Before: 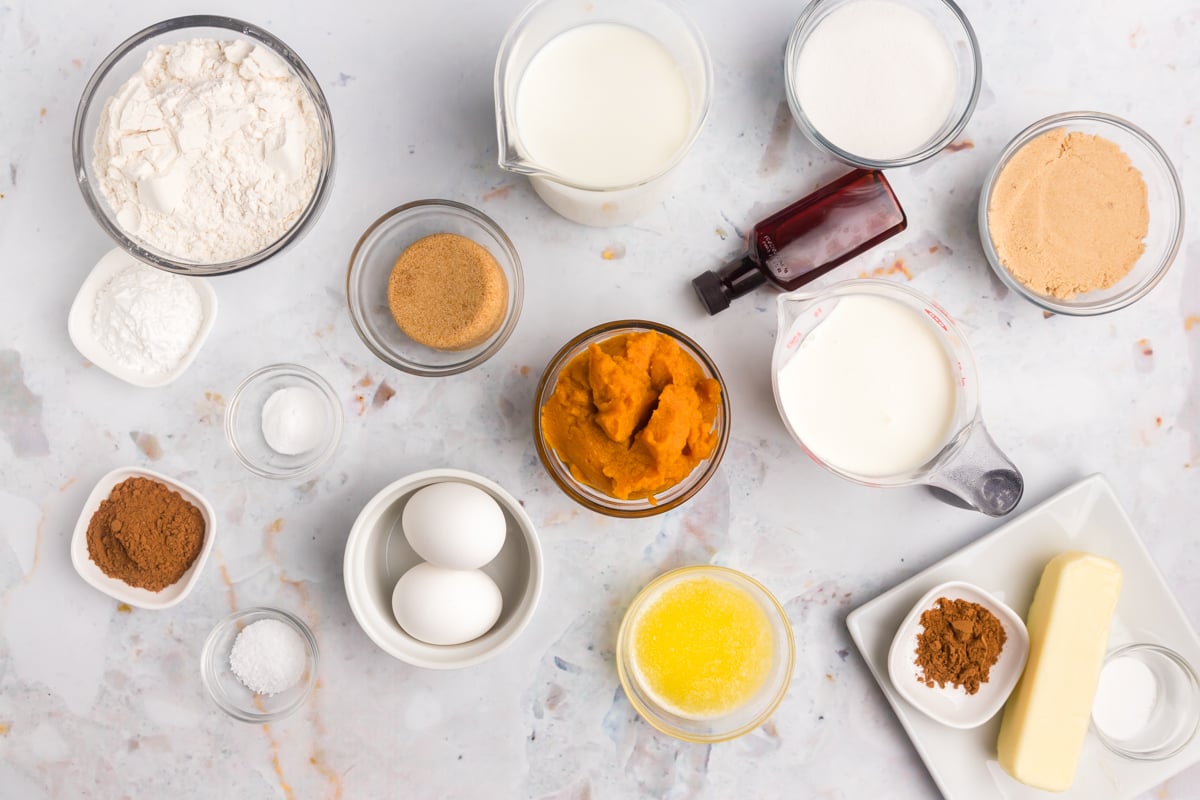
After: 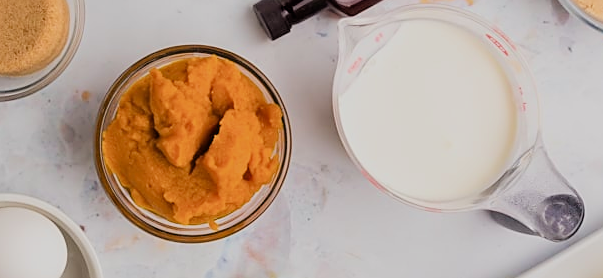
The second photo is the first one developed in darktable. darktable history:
crop: left 36.644%, top 34.494%, right 13.033%, bottom 30.737%
sharpen: on, module defaults
velvia: on, module defaults
filmic rgb: black relative exposure -7.65 EV, white relative exposure 4.56 EV, hardness 3.61, contrast 0.987
